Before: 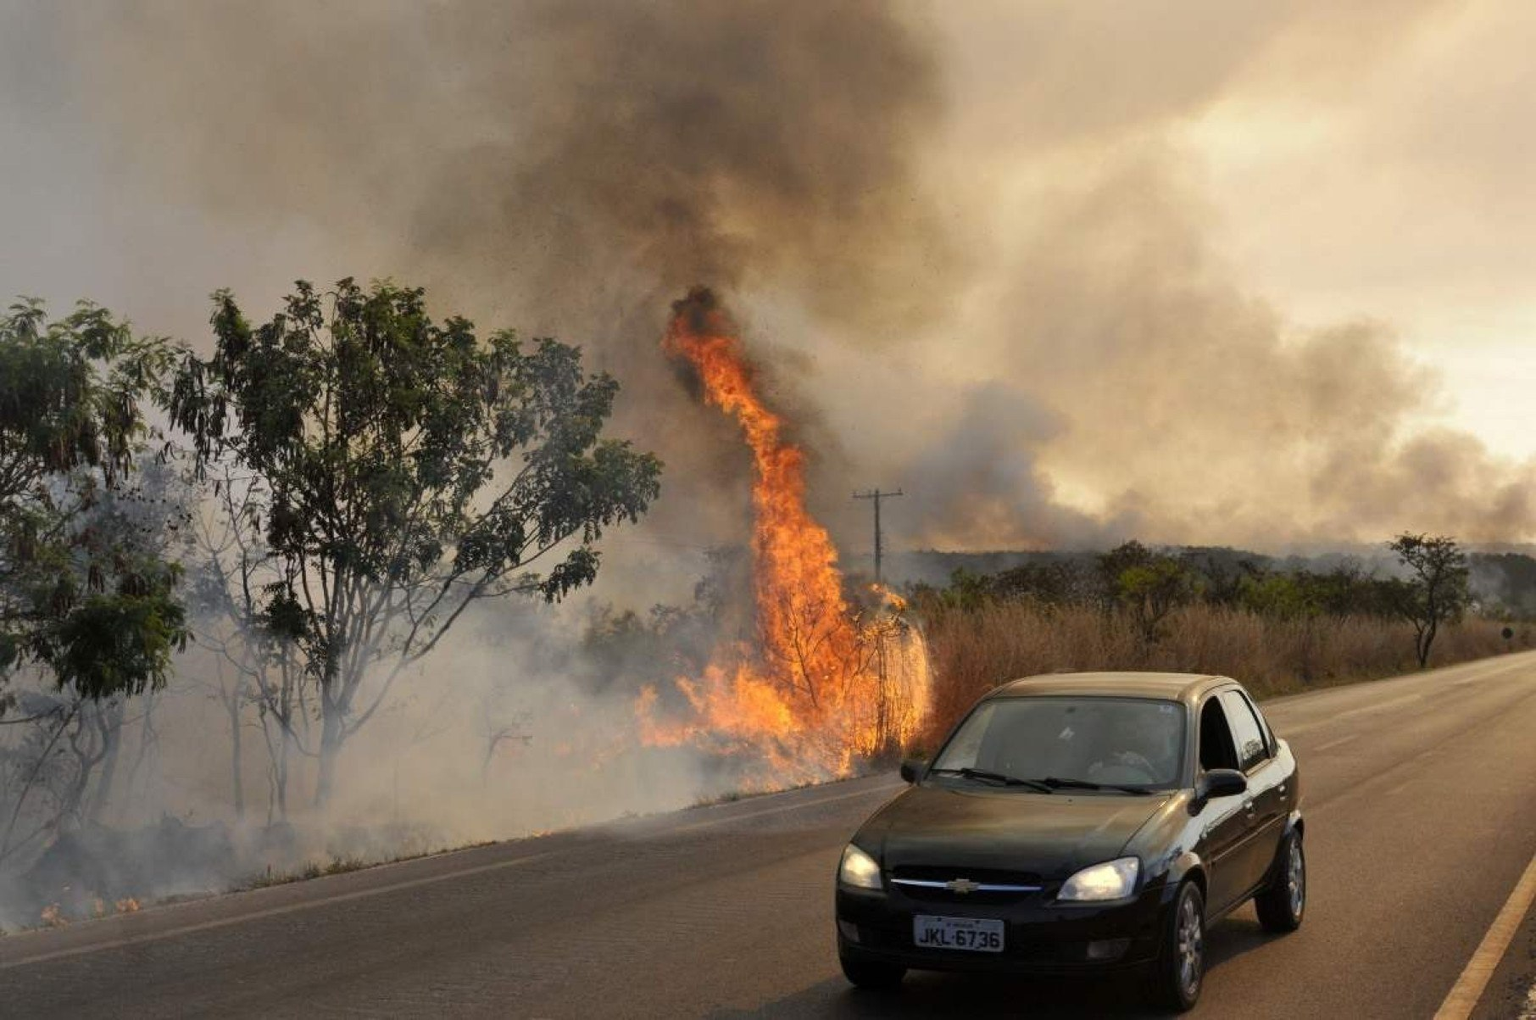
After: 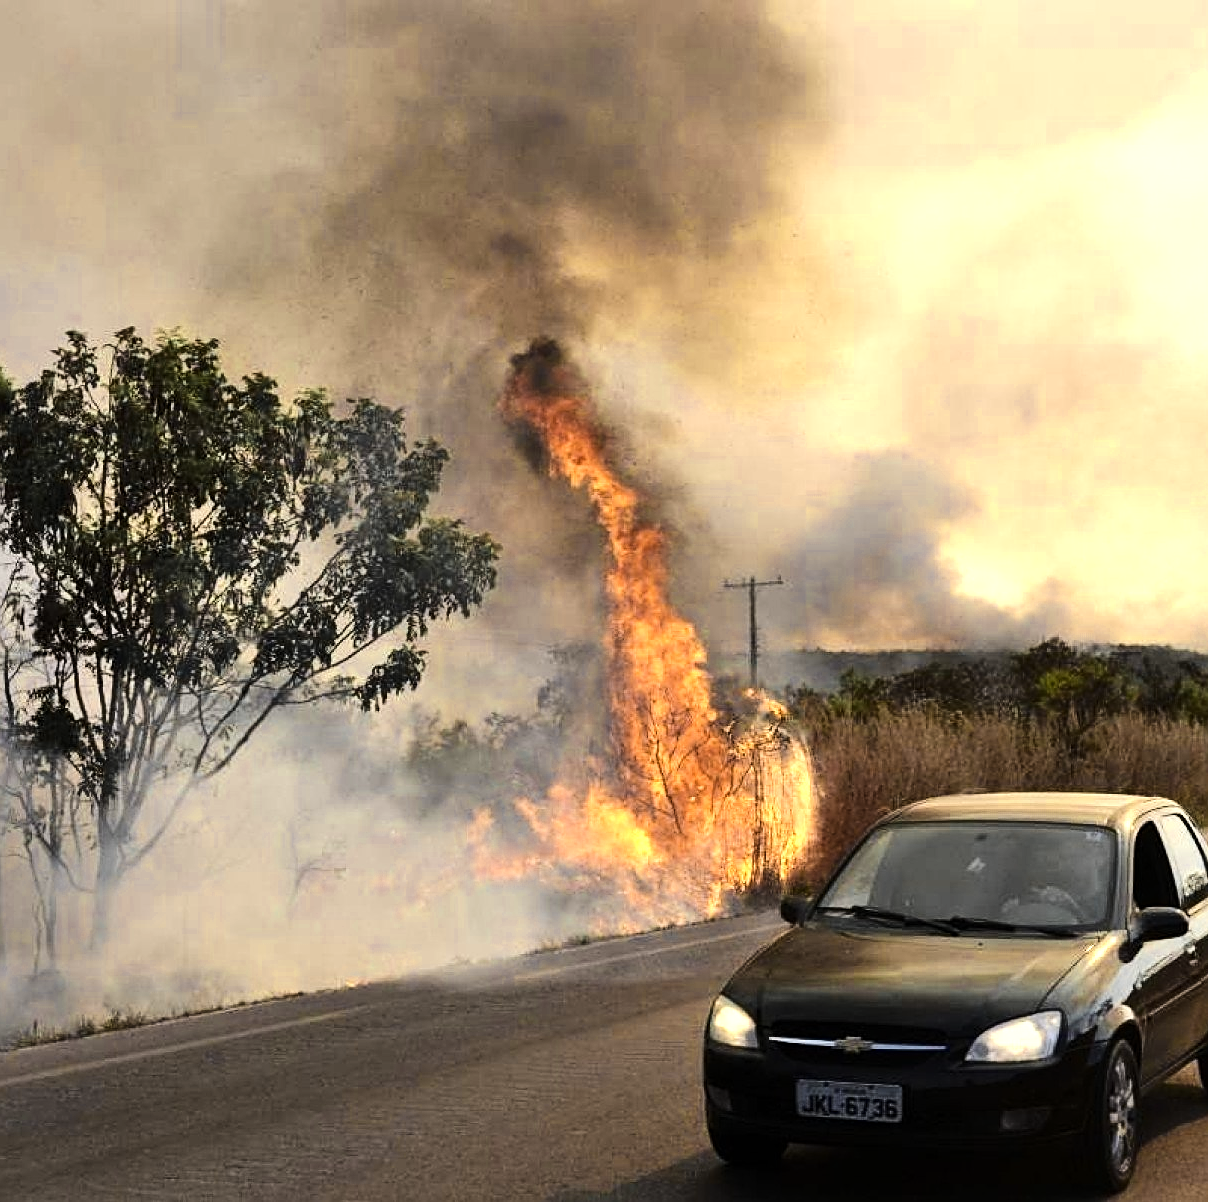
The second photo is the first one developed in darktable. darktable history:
sharpen: on, module defaults
crop and rotate: left 15.595%, right 17.738%
base curve: curves: ch0 [(0, 0) (0.036, 0.025) (0.121, 0.166) (0.206, 0.329) (0.605, 0.79) (1, 1)]
color zones: curves: ch0 [(0.004, 0.306) (0.107, 0.448) (0.252, 0.656) (0.41, 0.398) (0.595, 0.515) (0.768, 0.628)]; ch1 [(0.07, 0.323) (0.151, 0.452) (0.252, 0.608) (0.346, 0.221) (0.463, 0.189) (0.61, 0.368) (0.735, 0.395) (0.921, 0.412)]; ch2 [(0, 0.476) (0.132, 0.512) (0.243, 0.512) (0.397, 0.48) (0.522, 0.376) (0.634, 0.536) (0.761, 0.46)]
